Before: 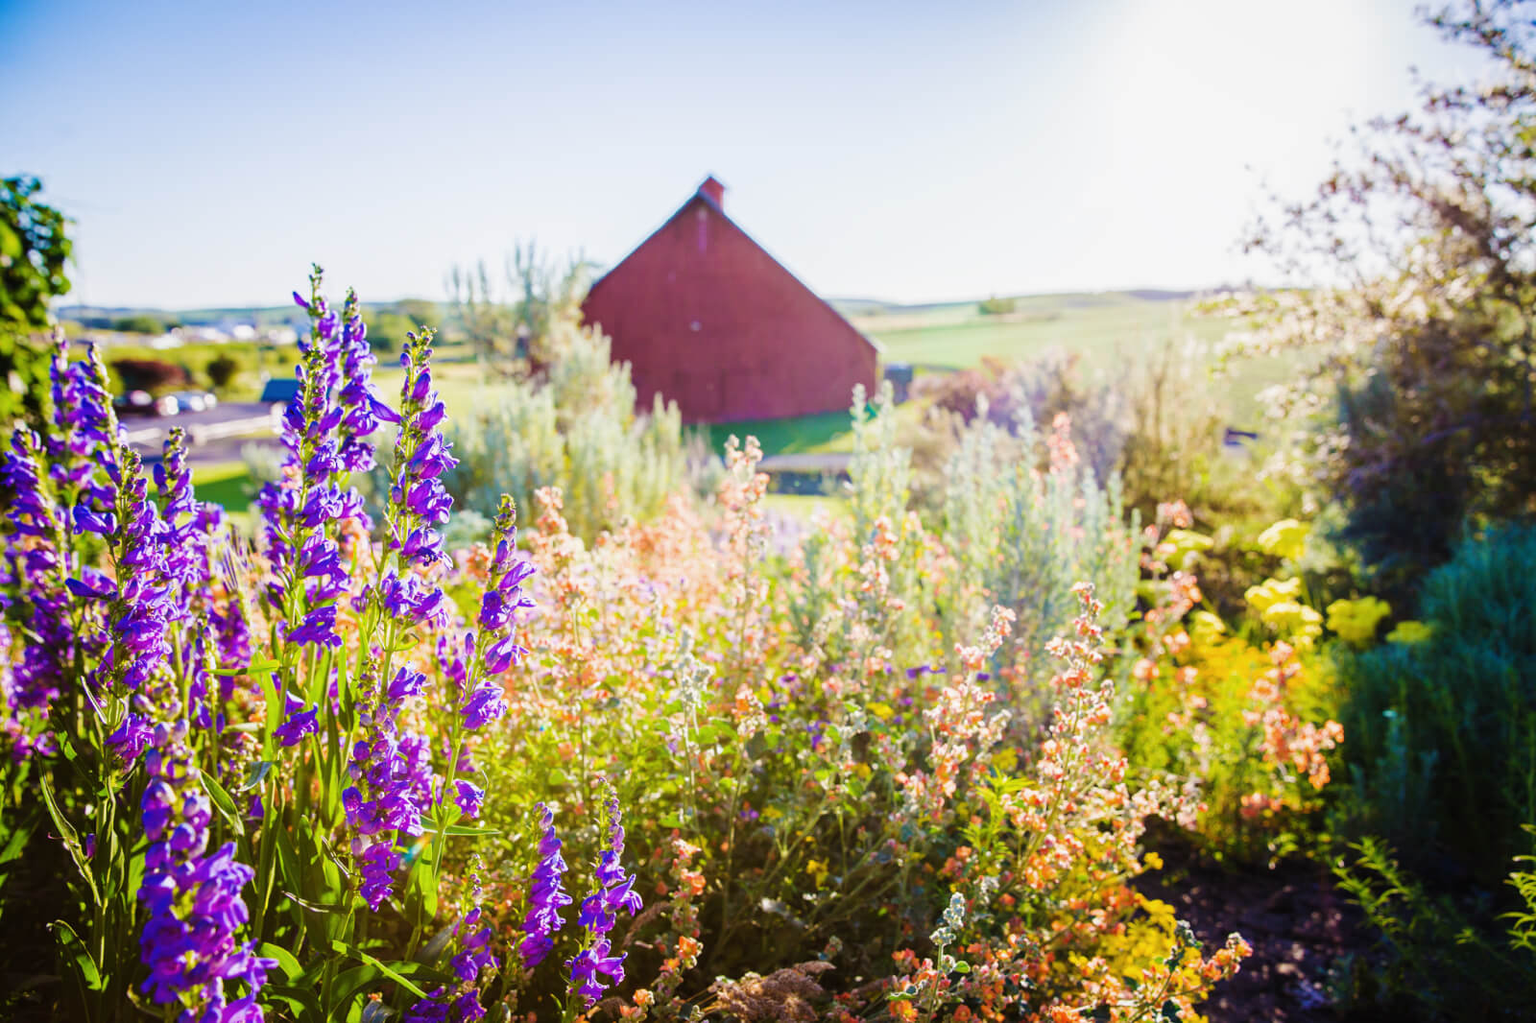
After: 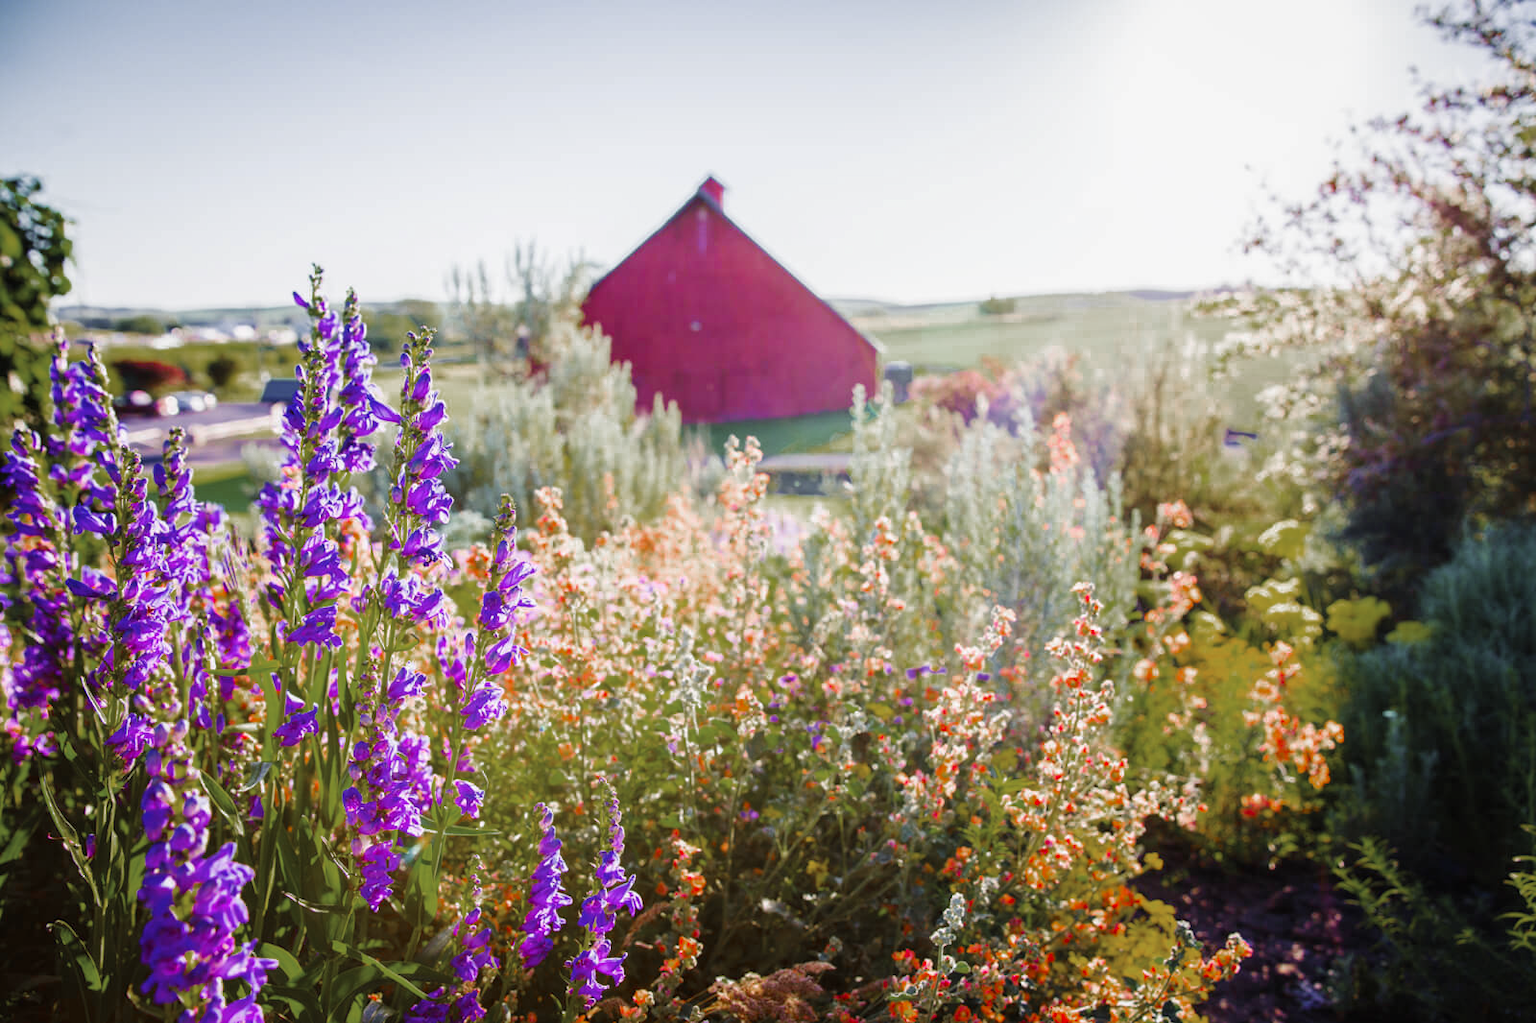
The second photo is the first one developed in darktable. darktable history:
color zones: curves: ch0 [(0, 0.48) (0.209, 0.398) (0.305, 0.332) (0.429, 0.493) (0.571, 0.5) (0.714, 0.5) (0.857, 0.5) (1, 0.48)]; ch1 [(0, 0.736) (0.143, 0.625) (0.225, 0.371) (0.429, 0.256) (0.571, 0.241) (0.714, 0.213) (0.857, 0.48) (1, 0.736)]; ch2 [(0, 0.448) (0.143, 0.498) (0.286, 0.5) (0.429, 0.5) (0.571, 0.5) (0.714, 0.5) (0.857, 0.5) (1, 0.448)]
contrast brightness saturation: saturation -0.05
rotate and perspective: crop left 0, crop top 0
